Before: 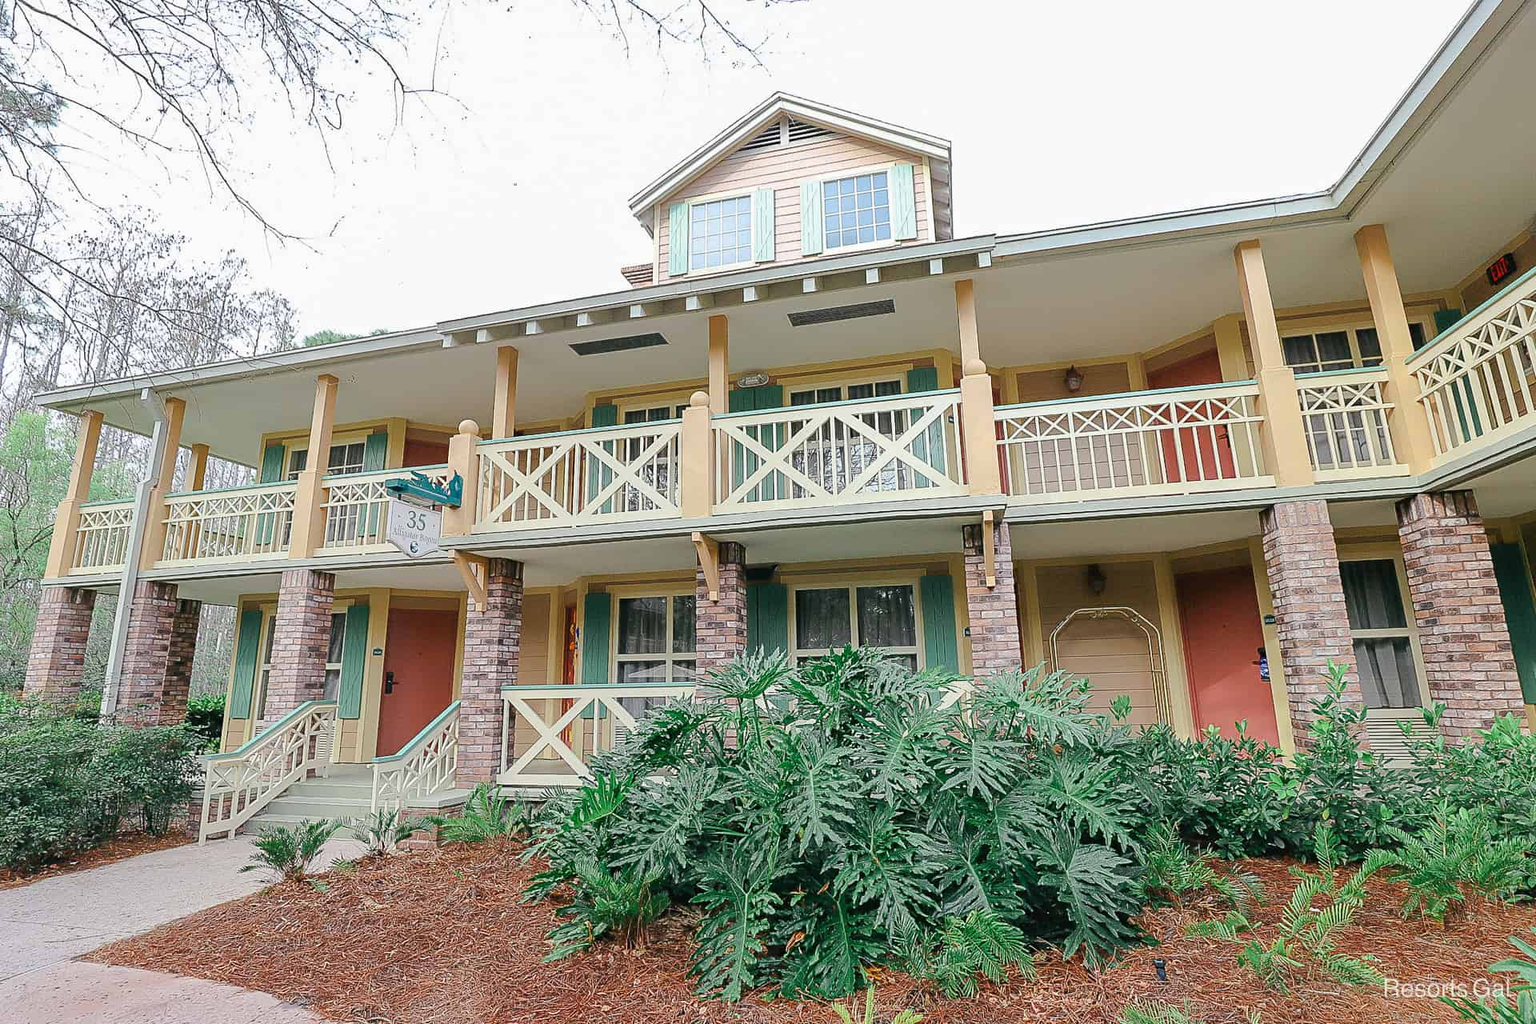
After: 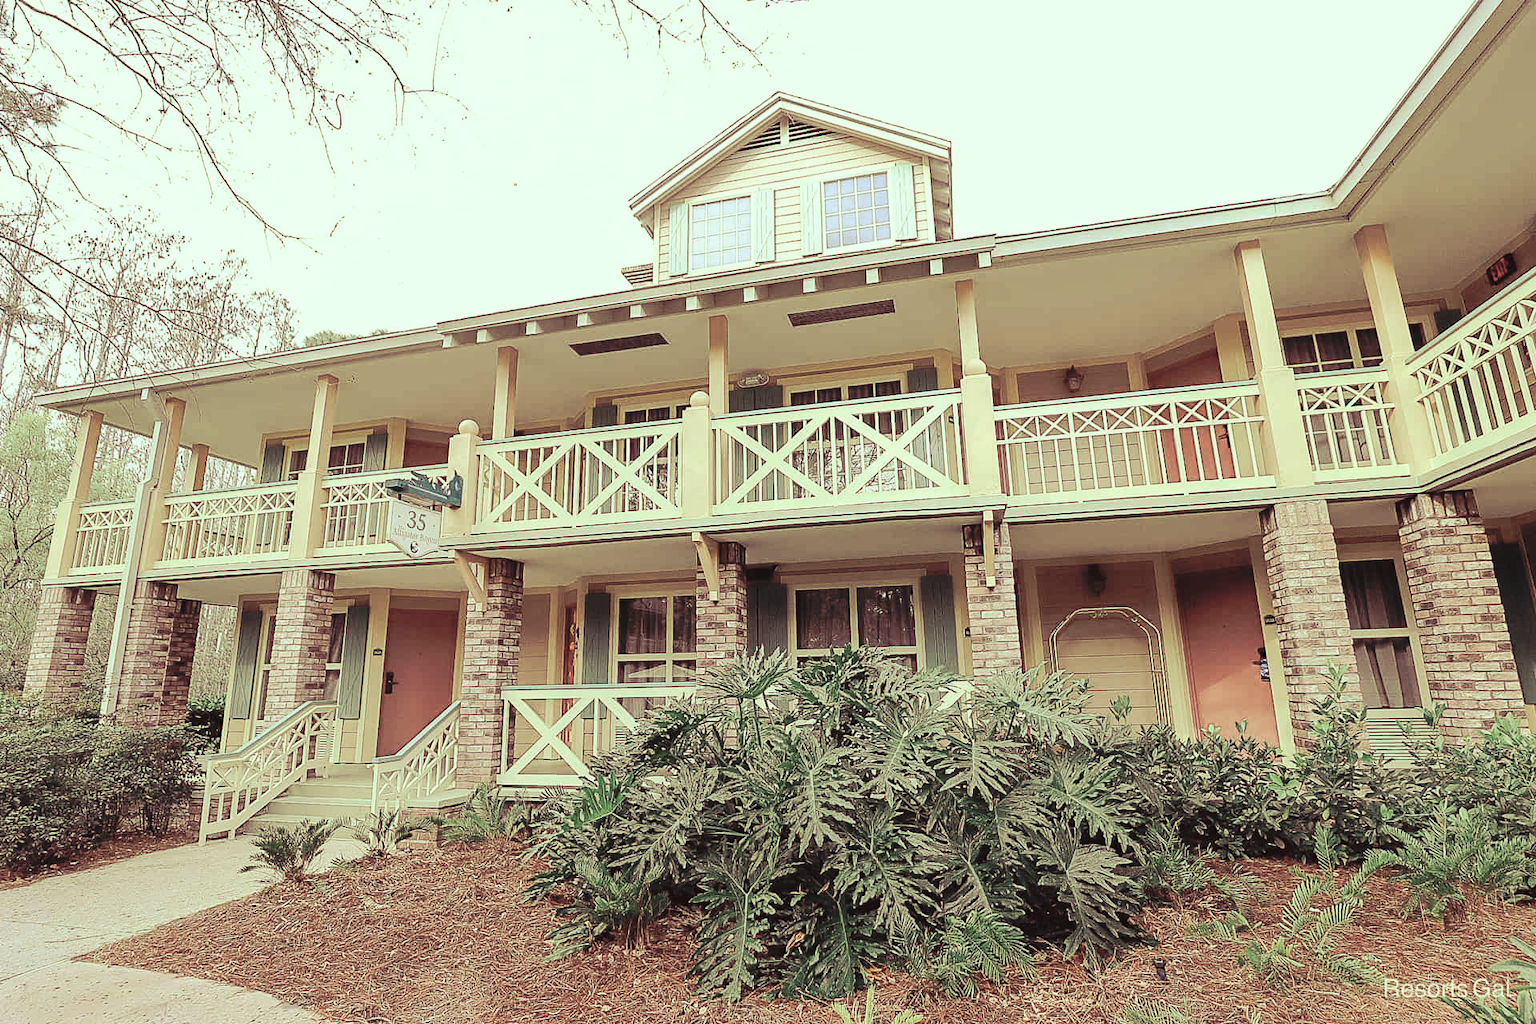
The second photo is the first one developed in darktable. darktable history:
tone curve: curves: ch0 [(0, 0) (0.003, 0.009) (0.011, 0.019) (0.025, 0.034) (0.044, 0.057) (0.069, 0.082) (0.1, 0.104) (0.136, 0.131) (0.177, 0.165) (0.224, 0.212) (0.277, 0.279) (0.335, 0.342) (0.399, 0.401) (0.468, 0.477) (0.543, 0.572) (0.623, 0.675) (0.709, 0.772) (0.801, 0.85) (0.898, 0.942) (1, 1)], preserve colors none
color look up table: target L [98.2, 97.33, 85.23, 87.74, 77.54, 74.15, 68.08, 64.62, 56.73, 56.38, 28.77, 200.87, 97.03, 89.61, 85.86, 82.93, 82.19, 76.54, 72.1, 64.43, 56.74, 41.03, 31.9, 38.75, 21.14, 96.96, 89.46, 77.3, 81.76, 69.75, 72.74, 63.98, 57.87, 67.44, 52.44, 35.95, 40.56, 47.05, 53.24, 28.8, 11.95, 87.13, 89.25, 75.84, 75.68, 76.75, 59.44, 32, 4.231], target a [-29.02, -31.21, -17.82, -25.15, -9.535, -38.97, -32, -9.307, -23.45, -0.803, -8.037, 0, -19.82, 4.579, 1.265, 8.558, 4.382, 24.87, 21.23, 43.37, 6.511, 41.04, 14.77, 35.24, 22.23, -19.29, 5.903, -5.442, 16.61, -0.76, 39.67, 10.66, 1.963, 52.28, 30.39, 14.6, 22.11, 2.735, 28, 27, 16.19, -23.46, -5.418, -34.96, -30.82, -18.57, -16.58, 7.215, 1.904], target b [46.96, 67.51, 9.963, 44.41, 48.21, 19.03, 40.49, 19.93, 27.02, 33.4, 6.586, -0.001, 27.92, 9.941, 37.95, 26.19, 51.82, 11.68, 31.44, 19.77, 19.75, 5.64, 18.36, 18.37, 9.307, 13.05, -18.22, 17.05, -15.89, -2.085, -14, 7.715, 13.29, -37.87, -9.749, 7.334, -3.621, -17.81, -51.65, -9.824, 0.641, -22.82, -19.74, 4.585, -7.047, -28.32, 6.11, -5.572, 0.045], num patches 49
